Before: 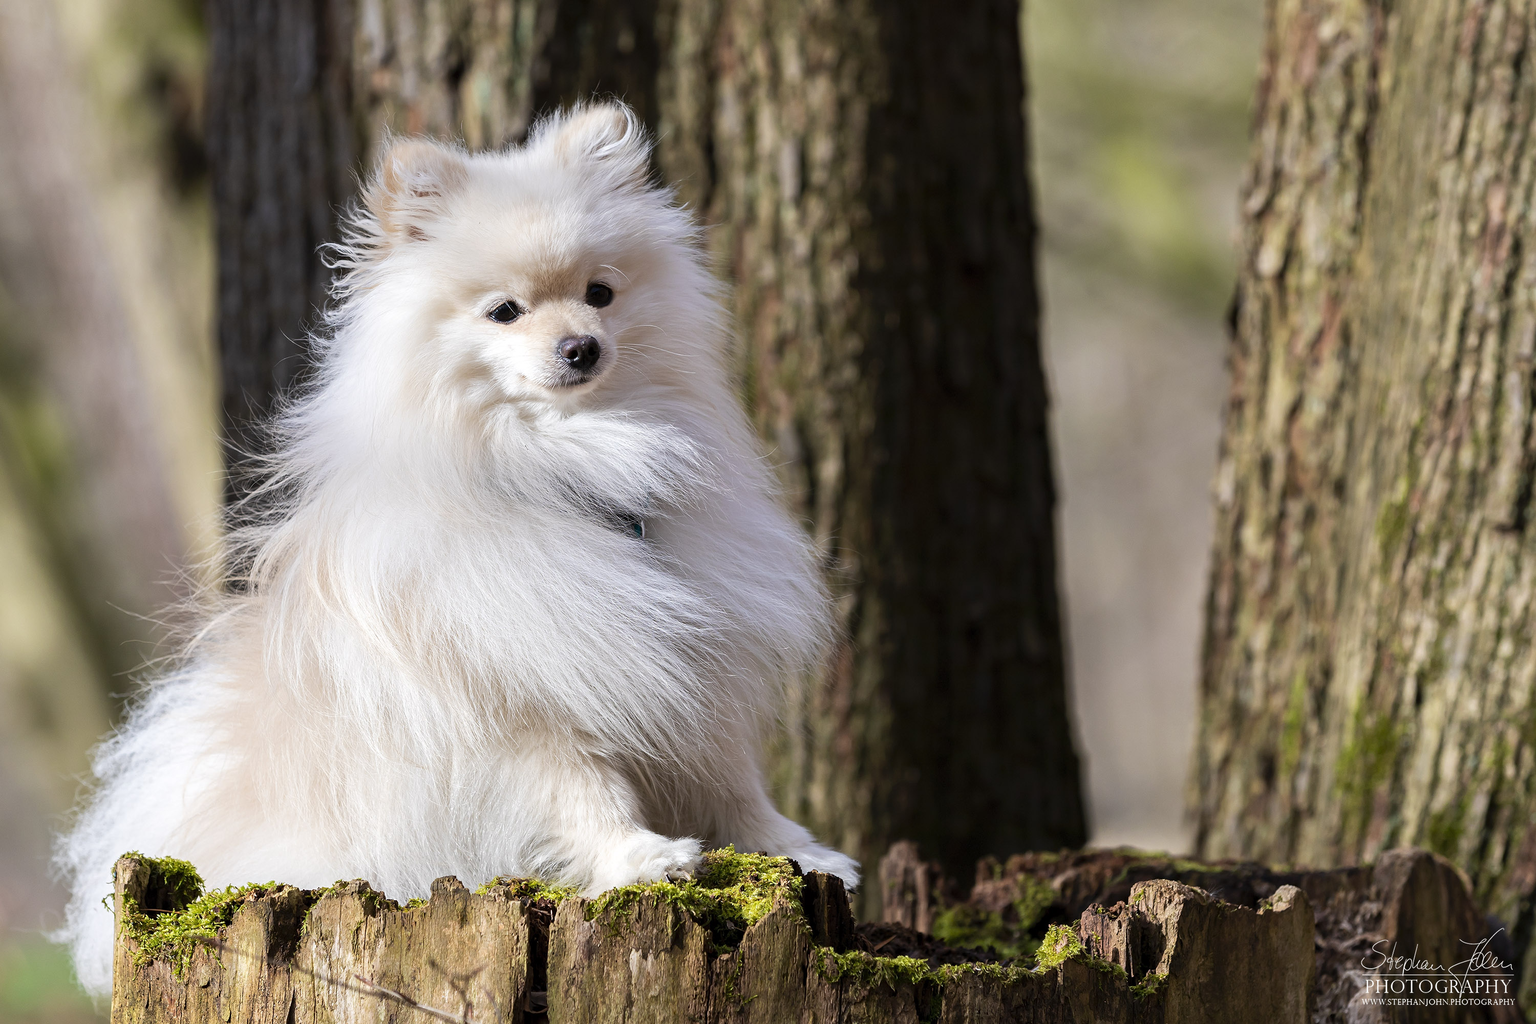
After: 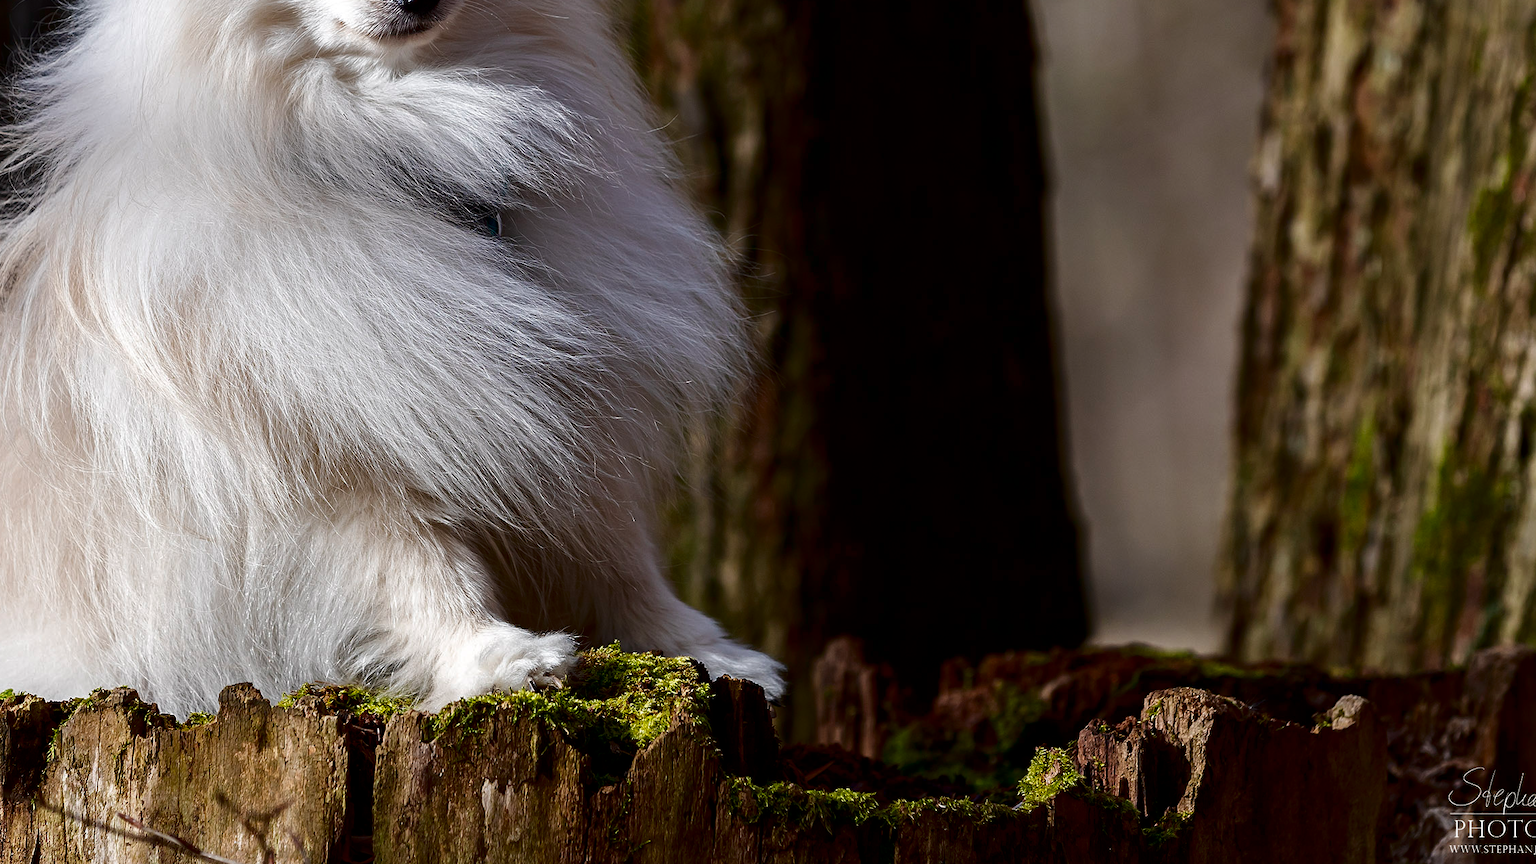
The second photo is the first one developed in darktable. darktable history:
contrast brightness saturation: brightness -0.52
crop and rotate: left 17.299%, top 35.115%, right 7.015%, bottom 1.024%
